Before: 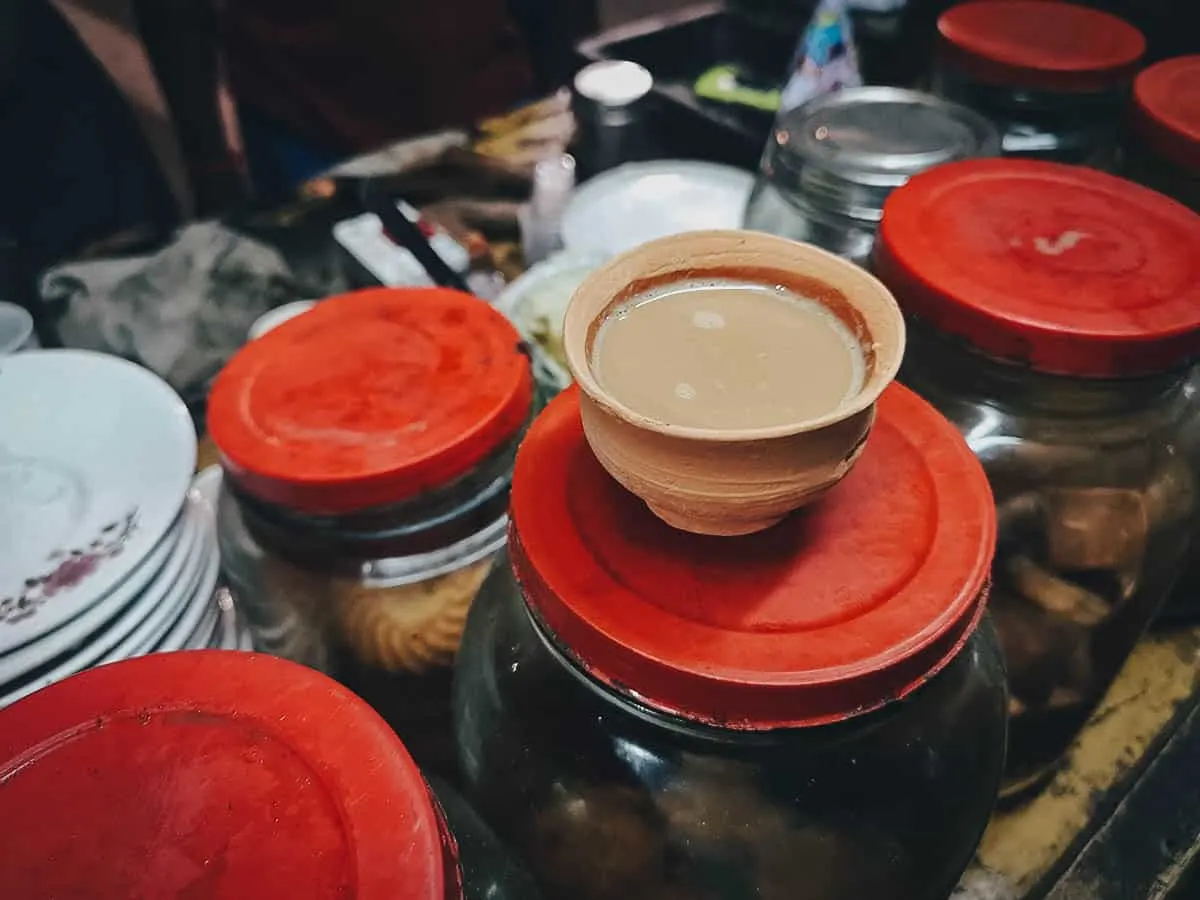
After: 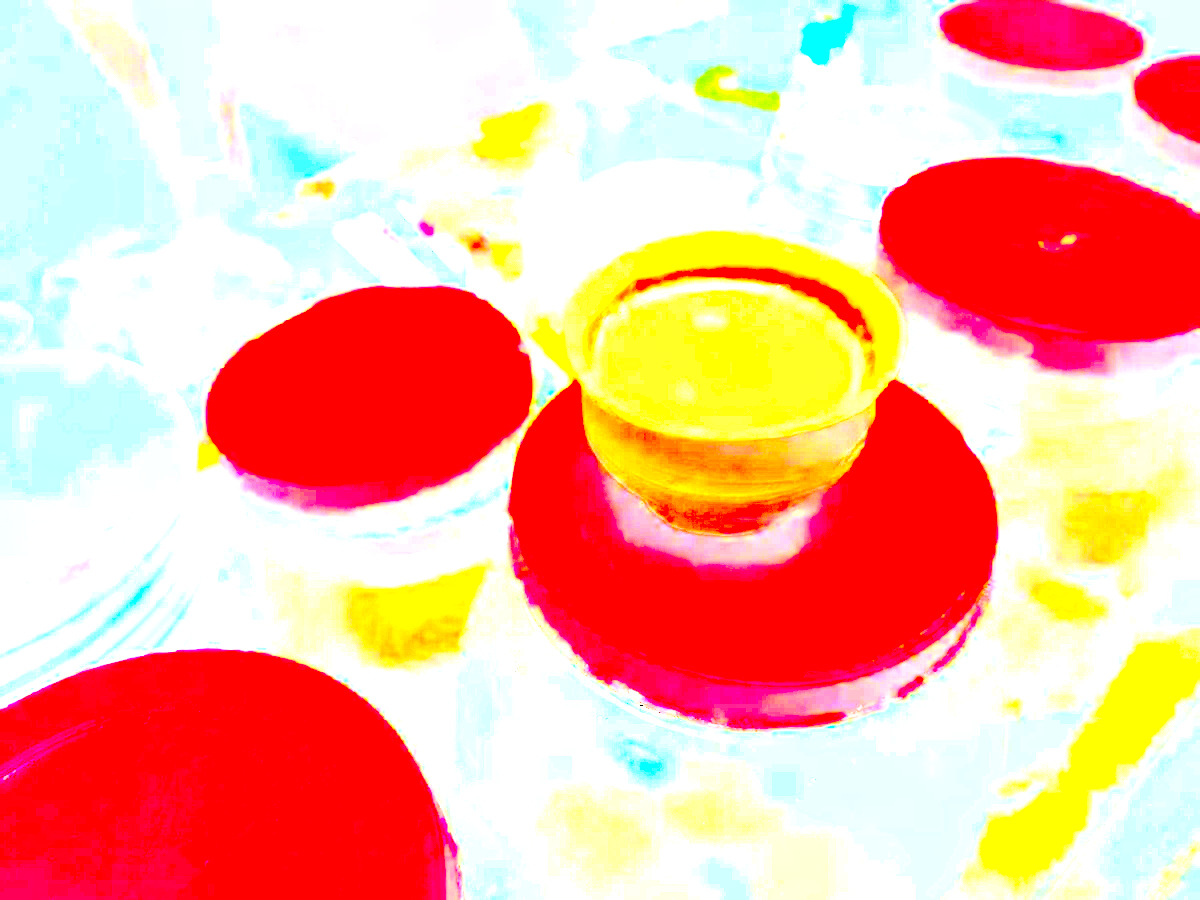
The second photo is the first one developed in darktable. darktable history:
exposure: exposure 7.954 EV, compensate highlight preservation false
contrast brightness saturation: contrast 0.449, brightness 0.545, saturation -0.207
color balance rgb: linear chroma grading › global chroma 1.78%, linear chroma grading › mid-tones -0.837%, perceptual saturation grading › global saturation 3.197%, global vibrance 30.238%
